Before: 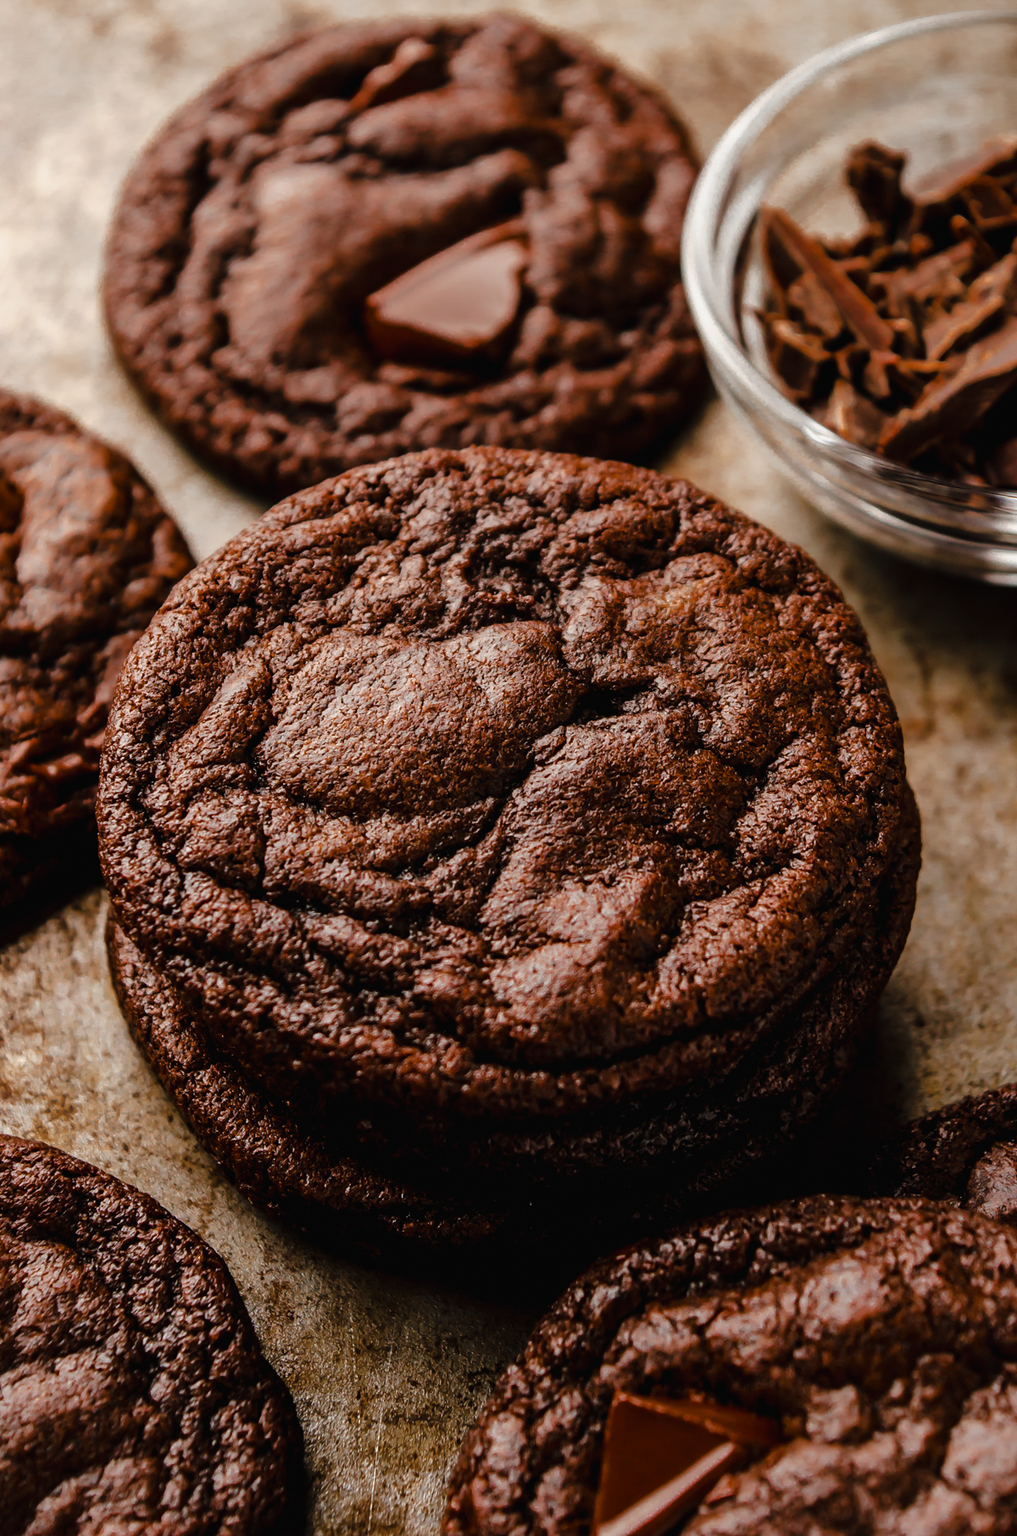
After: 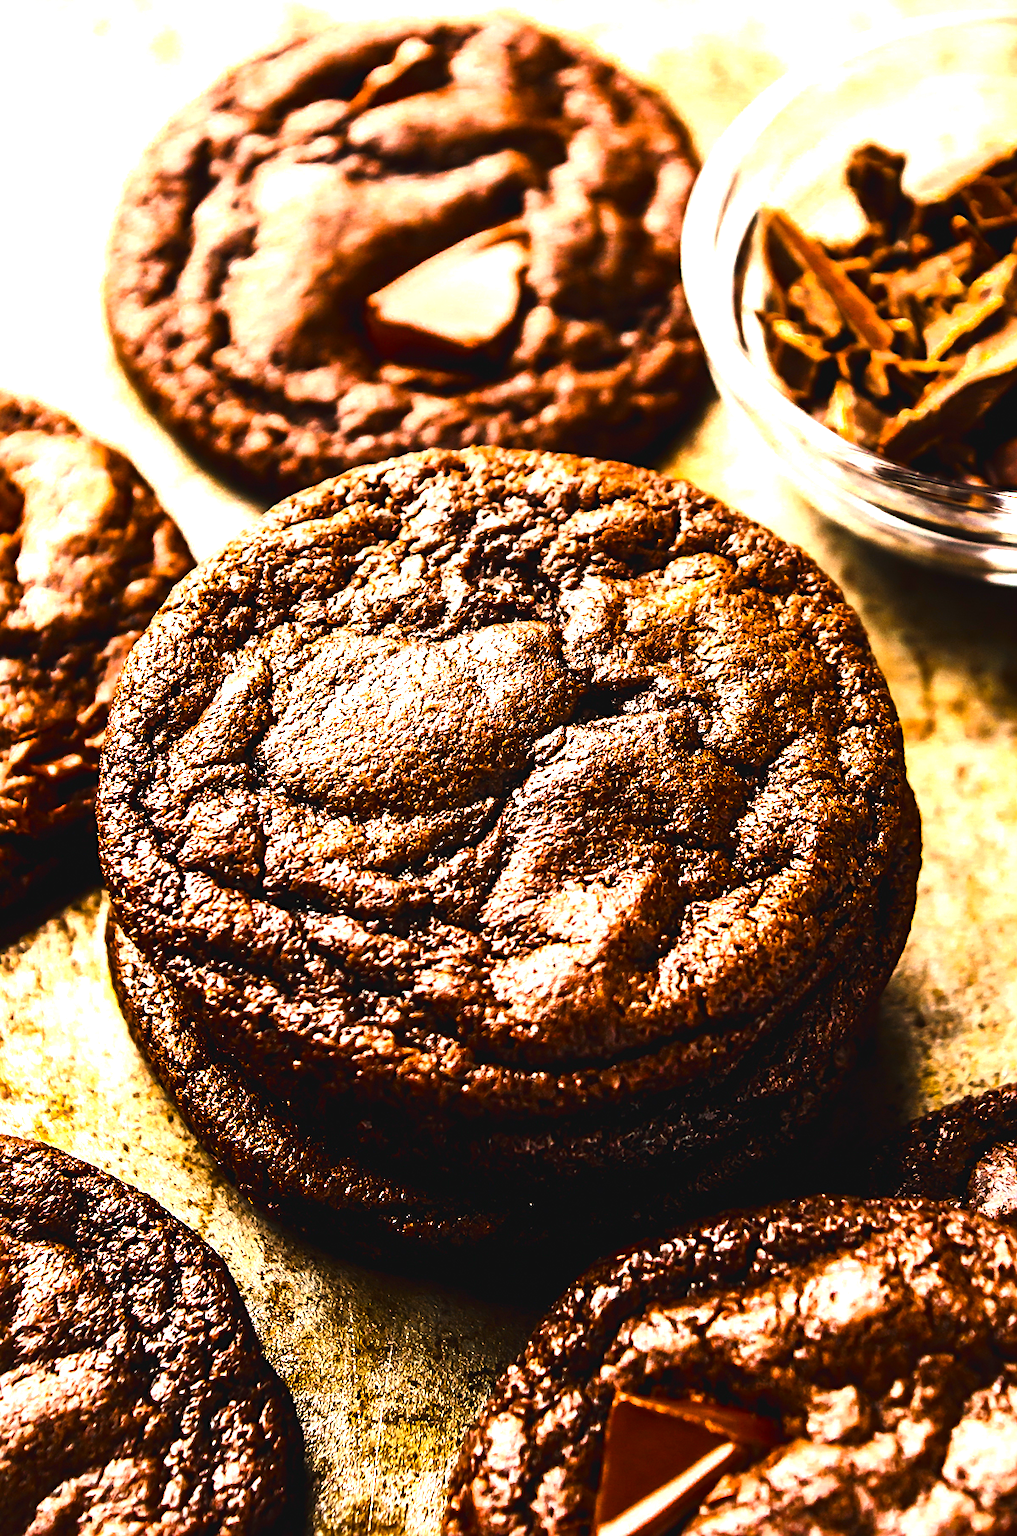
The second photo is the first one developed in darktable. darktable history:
sharpen: radius 2.506, amount 0.324
tone curve: curves: ch0 [(0, 0) (0.003, 0.036) (0.011, 0.04) (0.025, 0.042) (0.044, 0.052) (0.069, 0.066) (0.1, 0.085) (0.136, 0.106) (0.177, 0.144) (0.224, 0.188) (0.277, 0.241) (0.335, 0.307) (0.399, 0.382) (0.468, 0.466) (0.543, 0.56) (0.623, 0.672) (0.709, 0.772) (0.801, 0.876) (0.898, 0.949) (1, 1)], color space Lab, independent channels, preserve colors none
color balance rgb: perceptual saturation grading › global saturation 0.941%, perceptual brilliance grading › global brilliance 34.748%, perceptual brilliance grading › highlights 49.612%, perceptual brilliance grading › mid-tones 59.512%, perceptual brilliance grading › shadows 34.431%, global vibrance 20%
